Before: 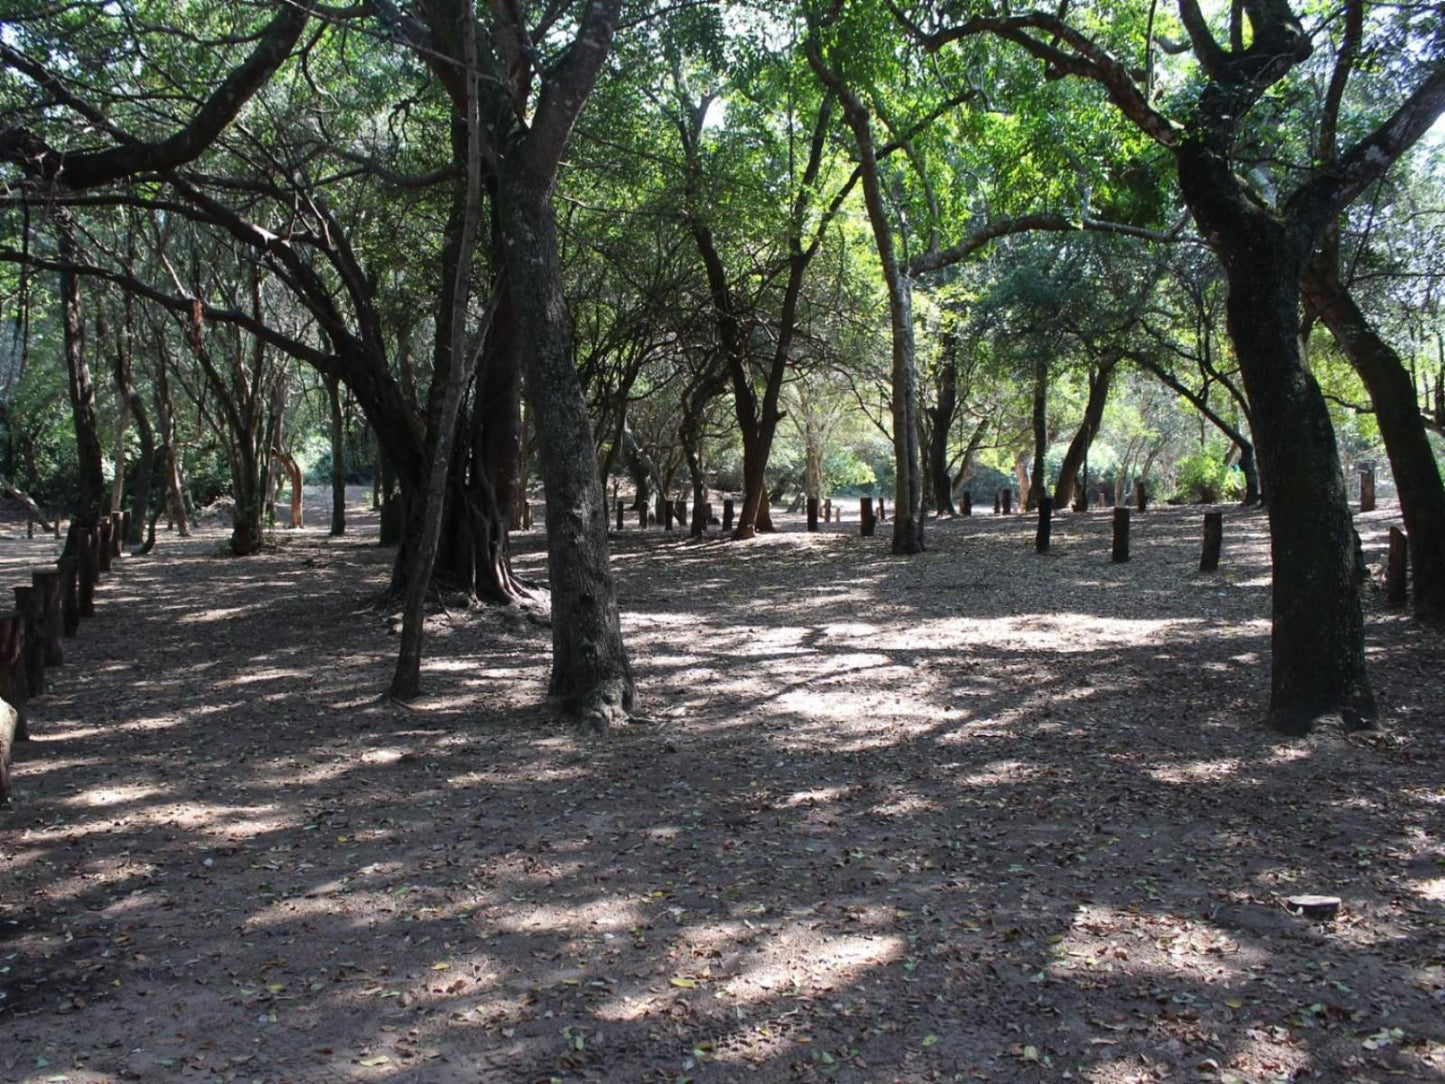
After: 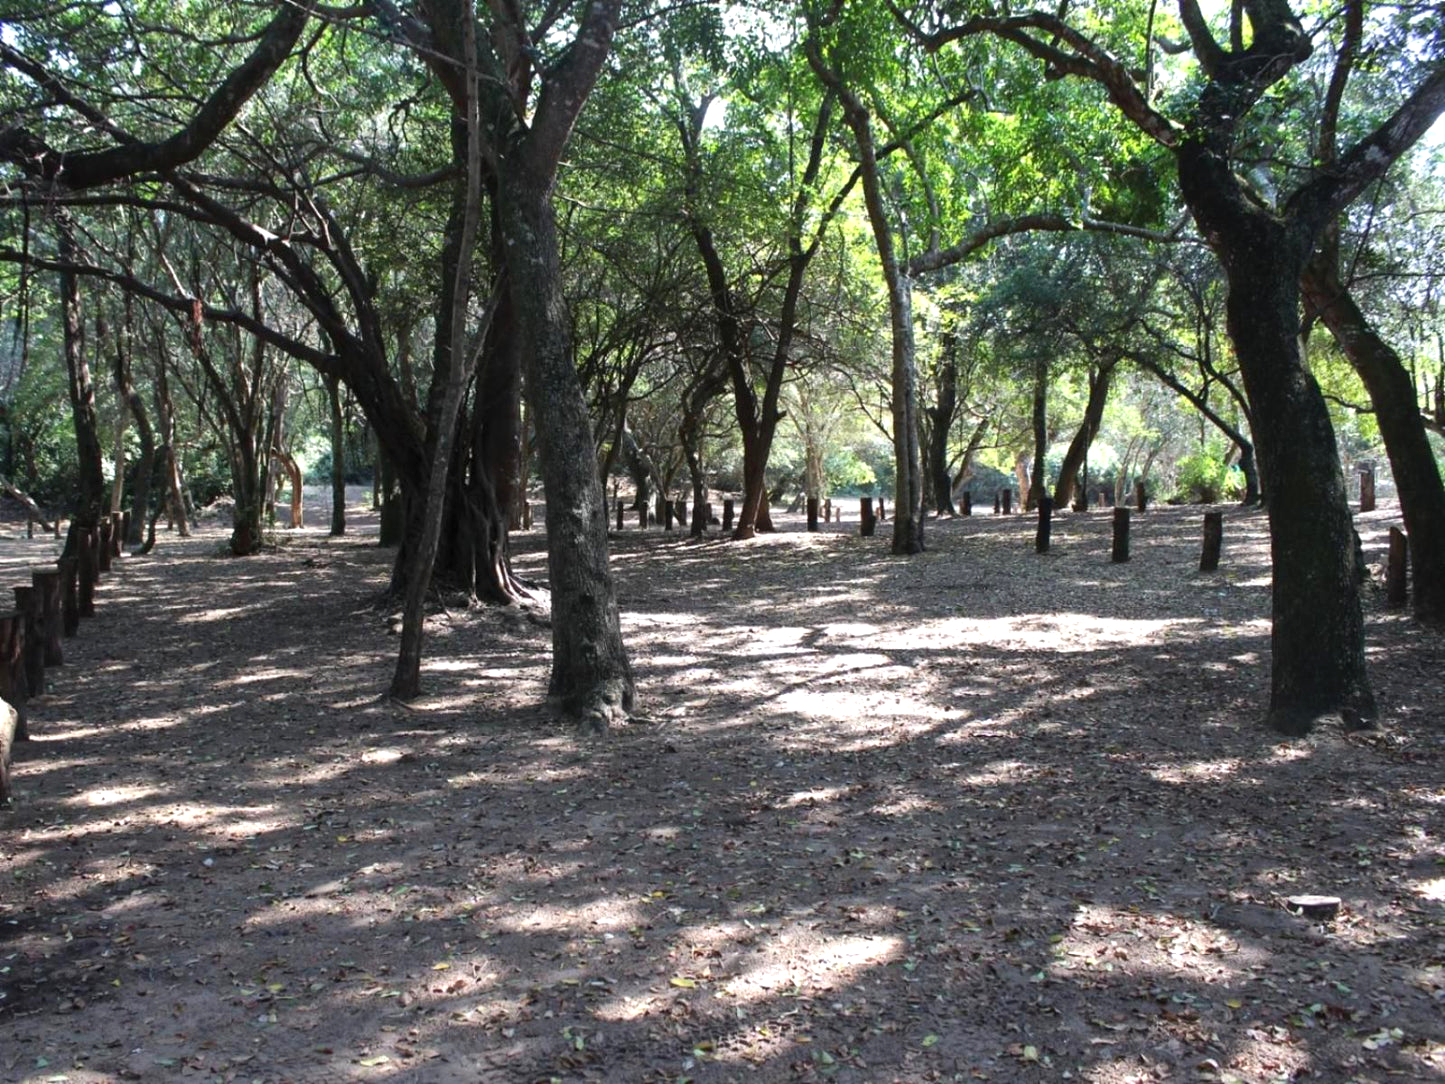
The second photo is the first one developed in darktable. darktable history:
exposure: exposure 0.444 EV, compensate highlight preservation false
